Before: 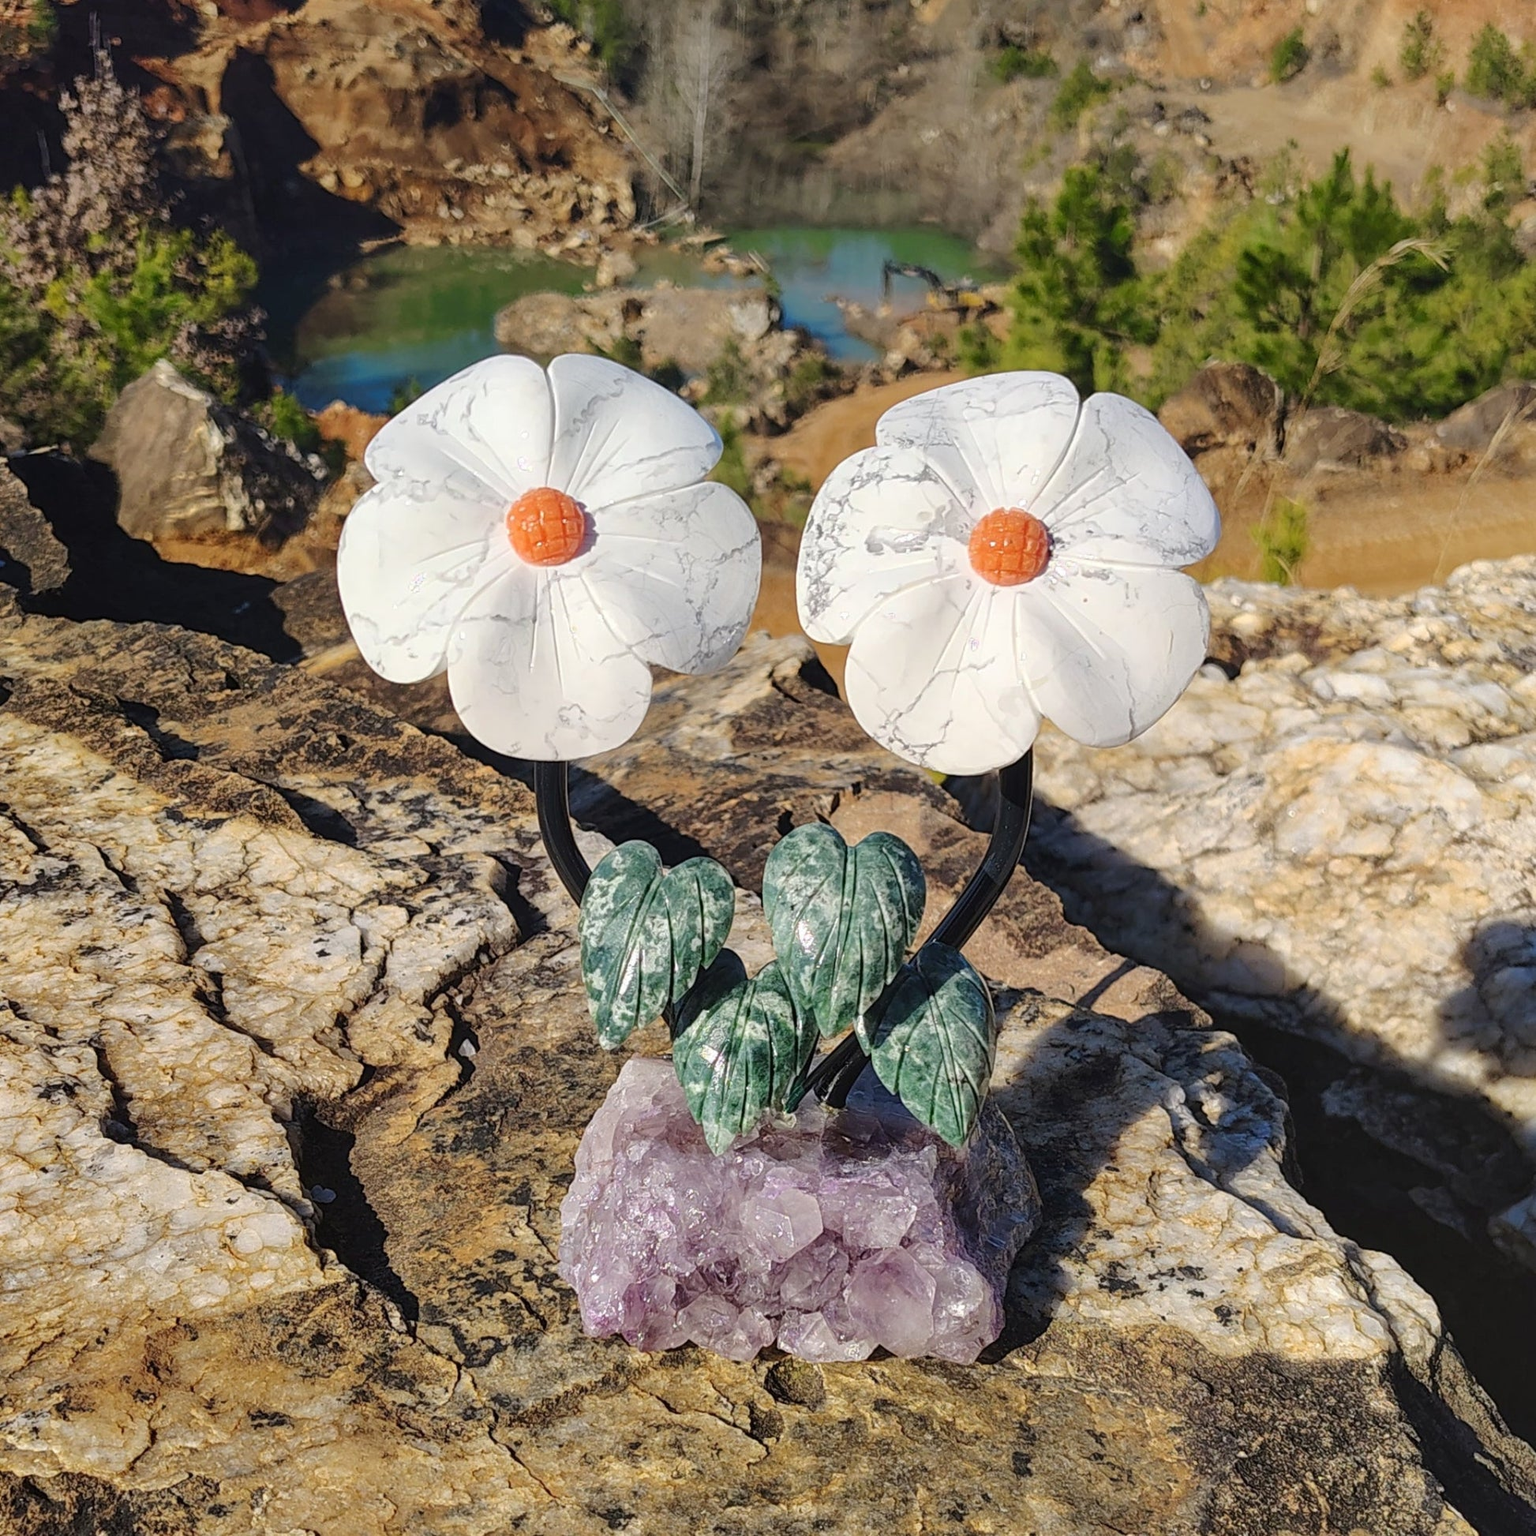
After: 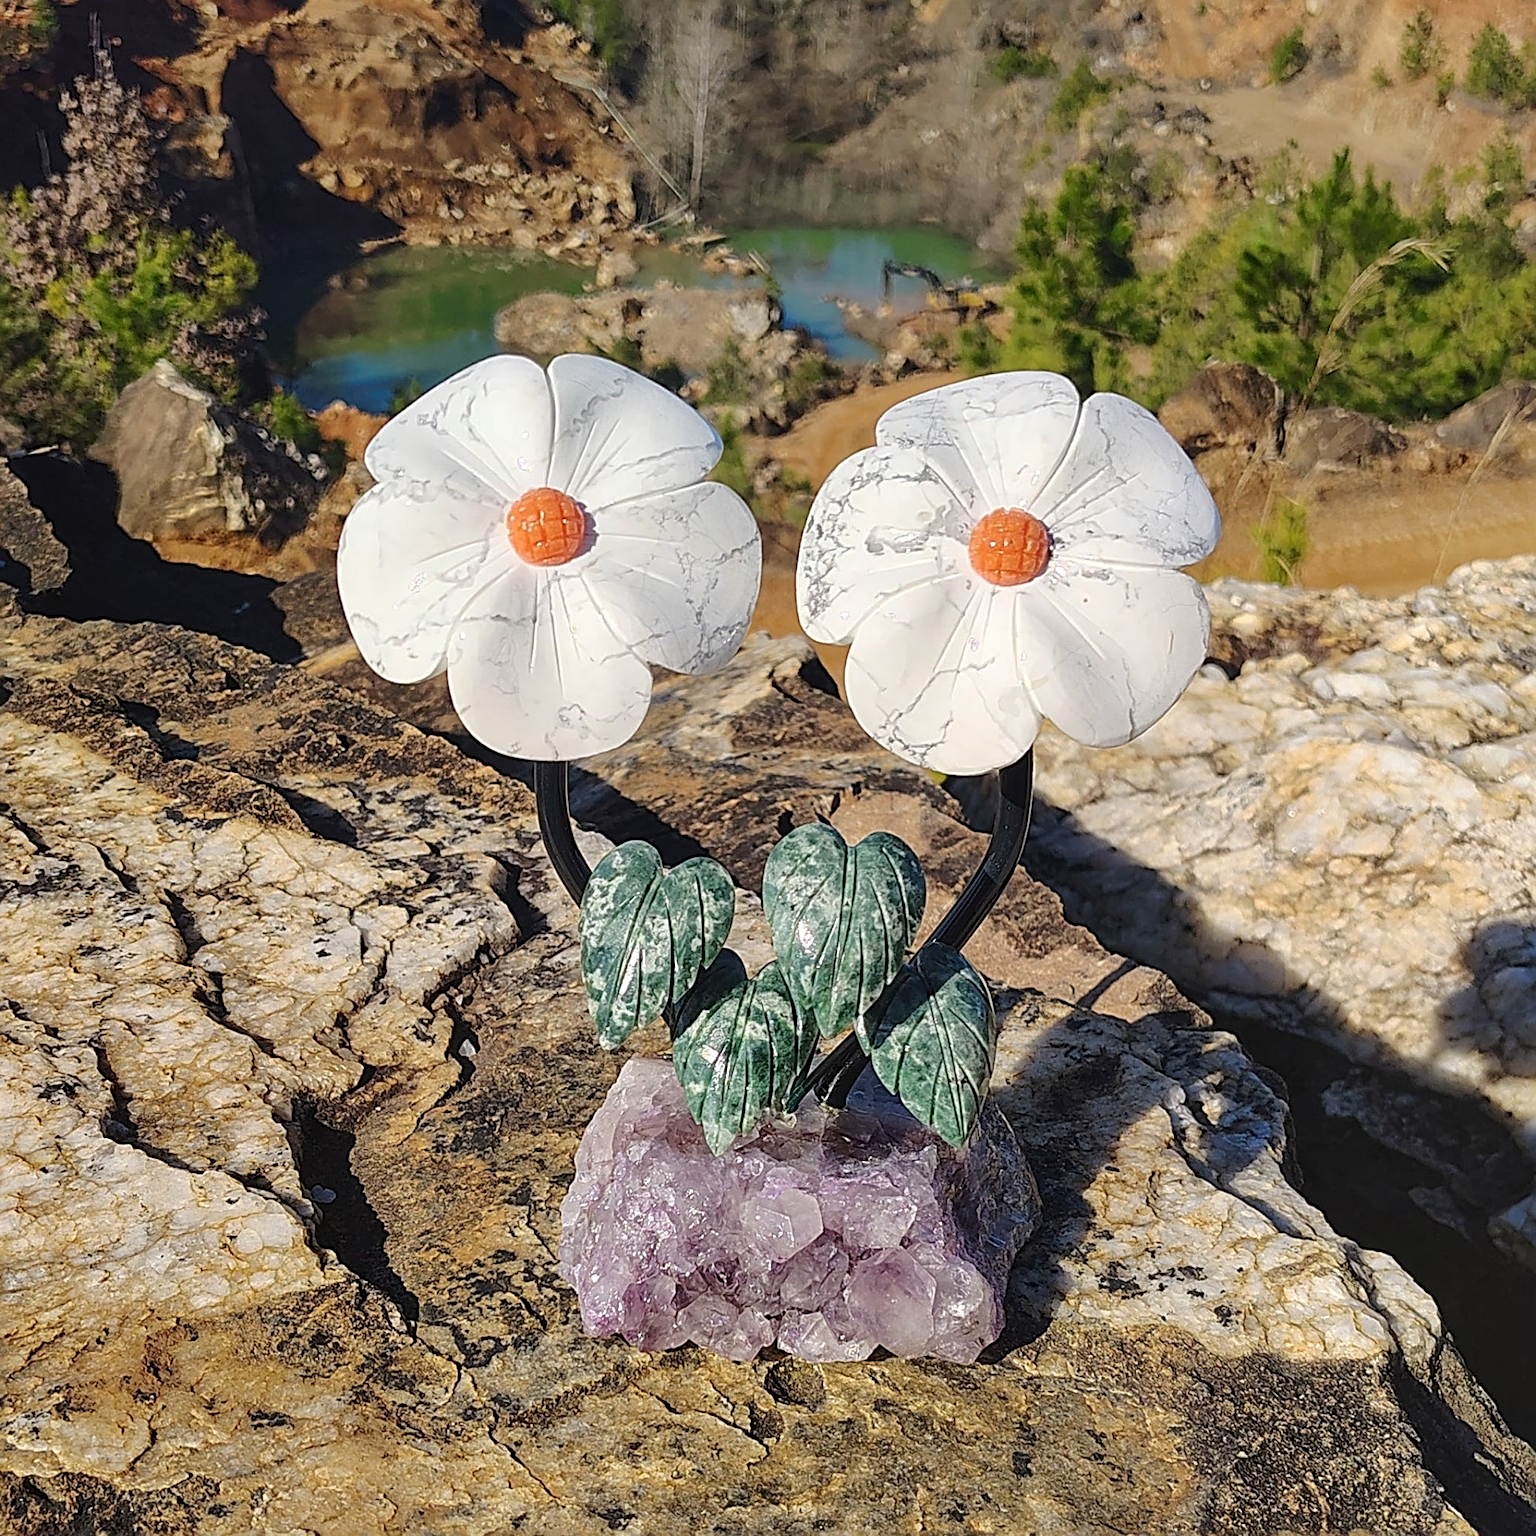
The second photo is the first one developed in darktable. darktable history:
sharpen: radius 2.573, amount 0.685
